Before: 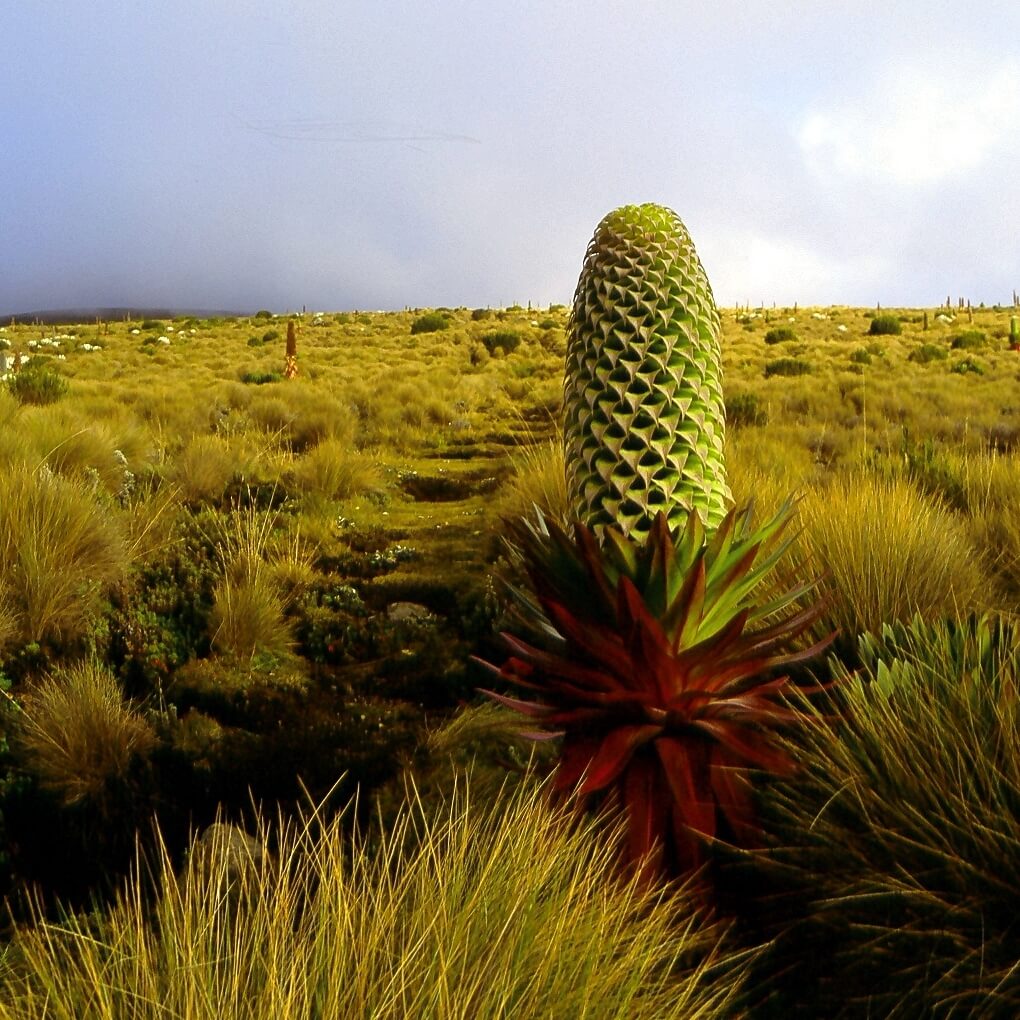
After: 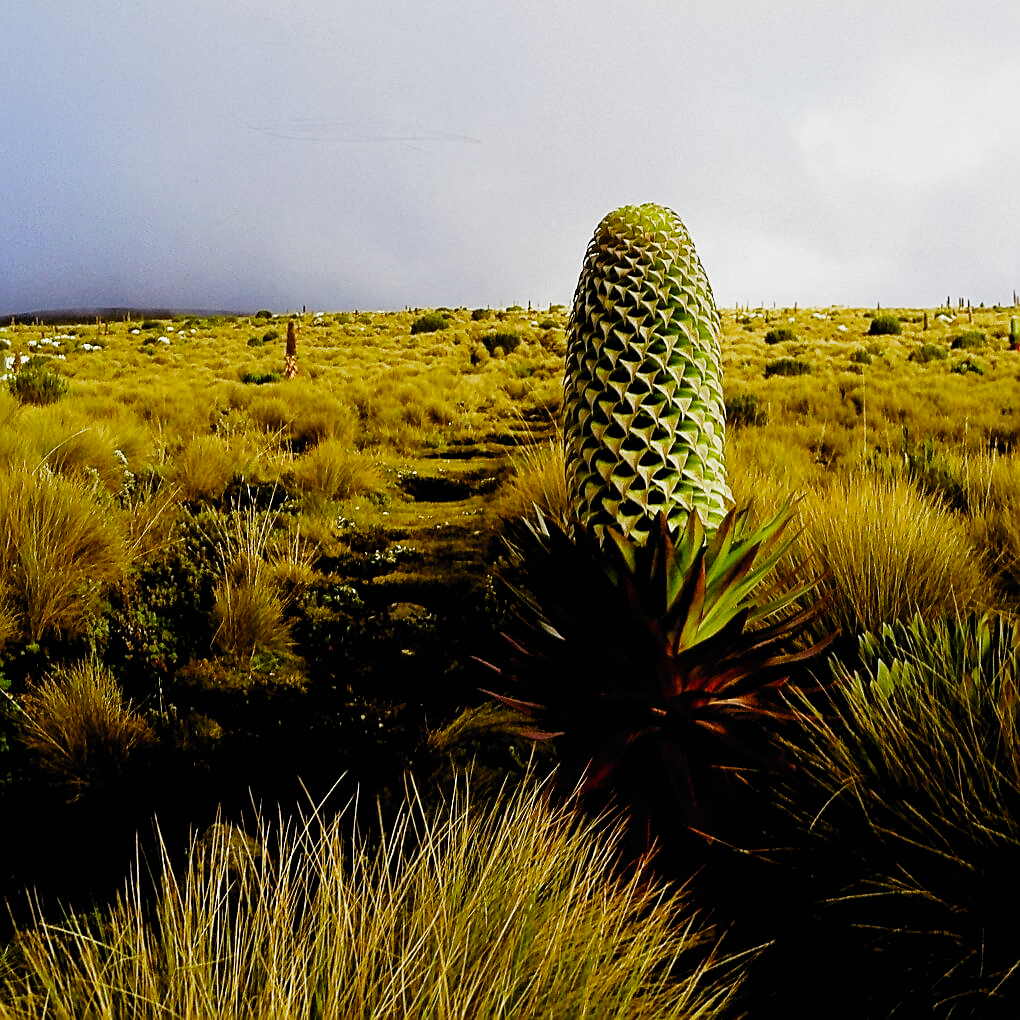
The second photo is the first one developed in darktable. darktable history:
sharpen: on, module defaults
filmic rgb: black relative exposure -3.99 EV, white relative exposure 3 EV, threshold 6 EV, hardness 2.99, contrast 1.395, preserve chrominance no, color science v5 (2021), contrast in shadows safe, contrast in highlights safe, enable highlight reconstruction true
haze removal: compatibility mode true, adaptive false
